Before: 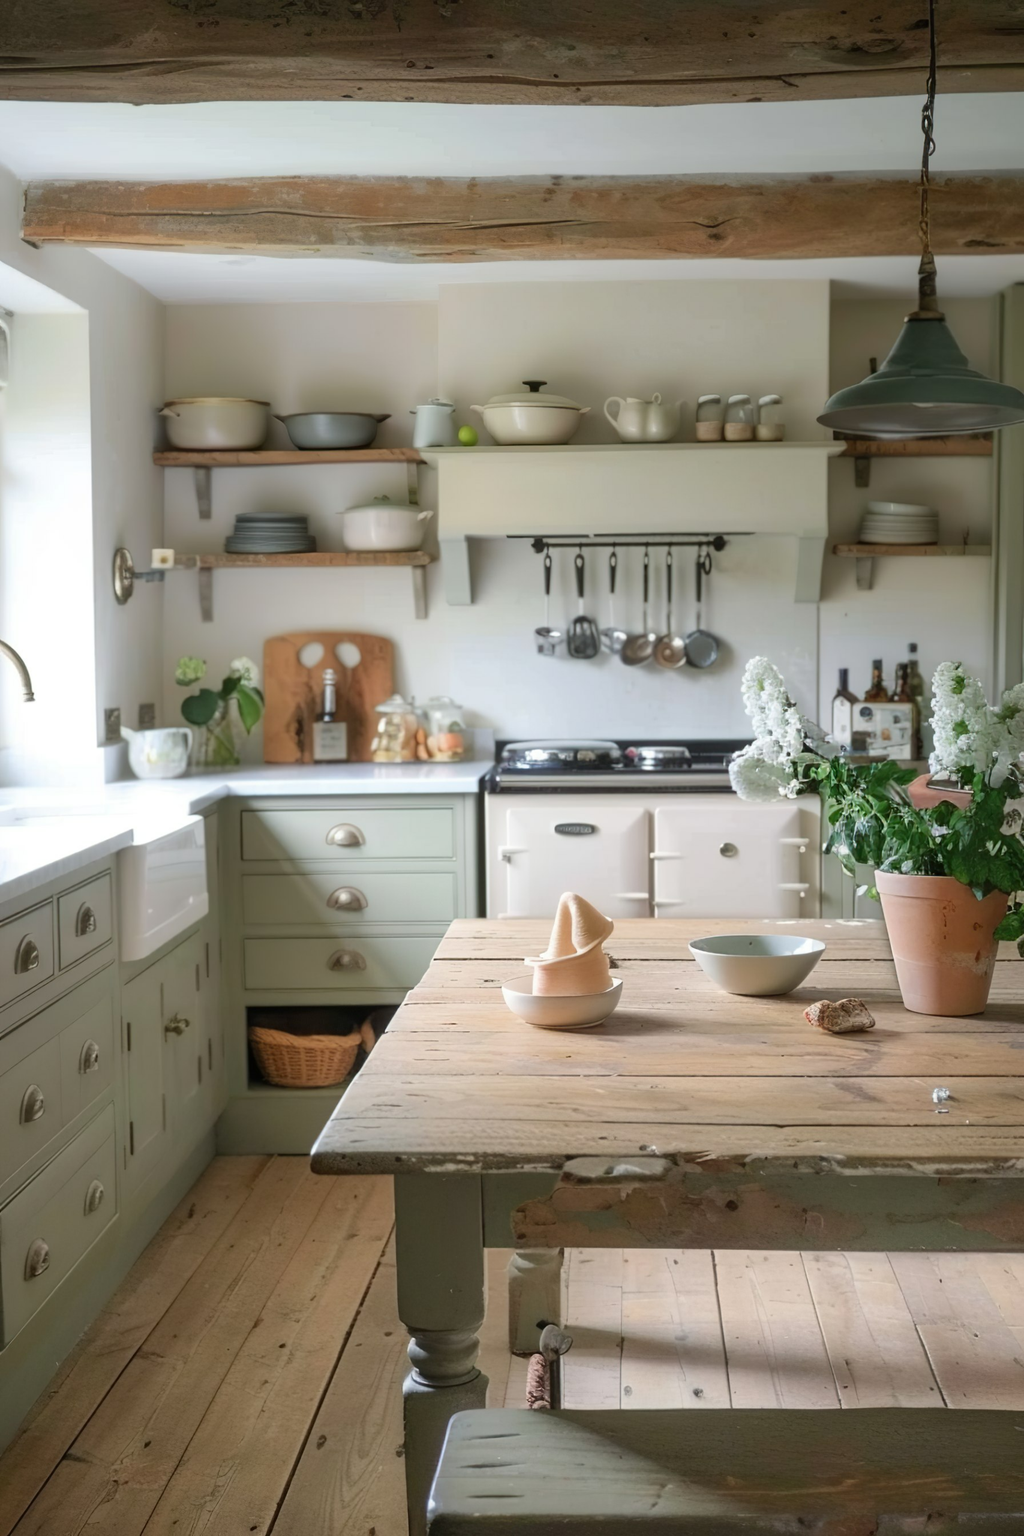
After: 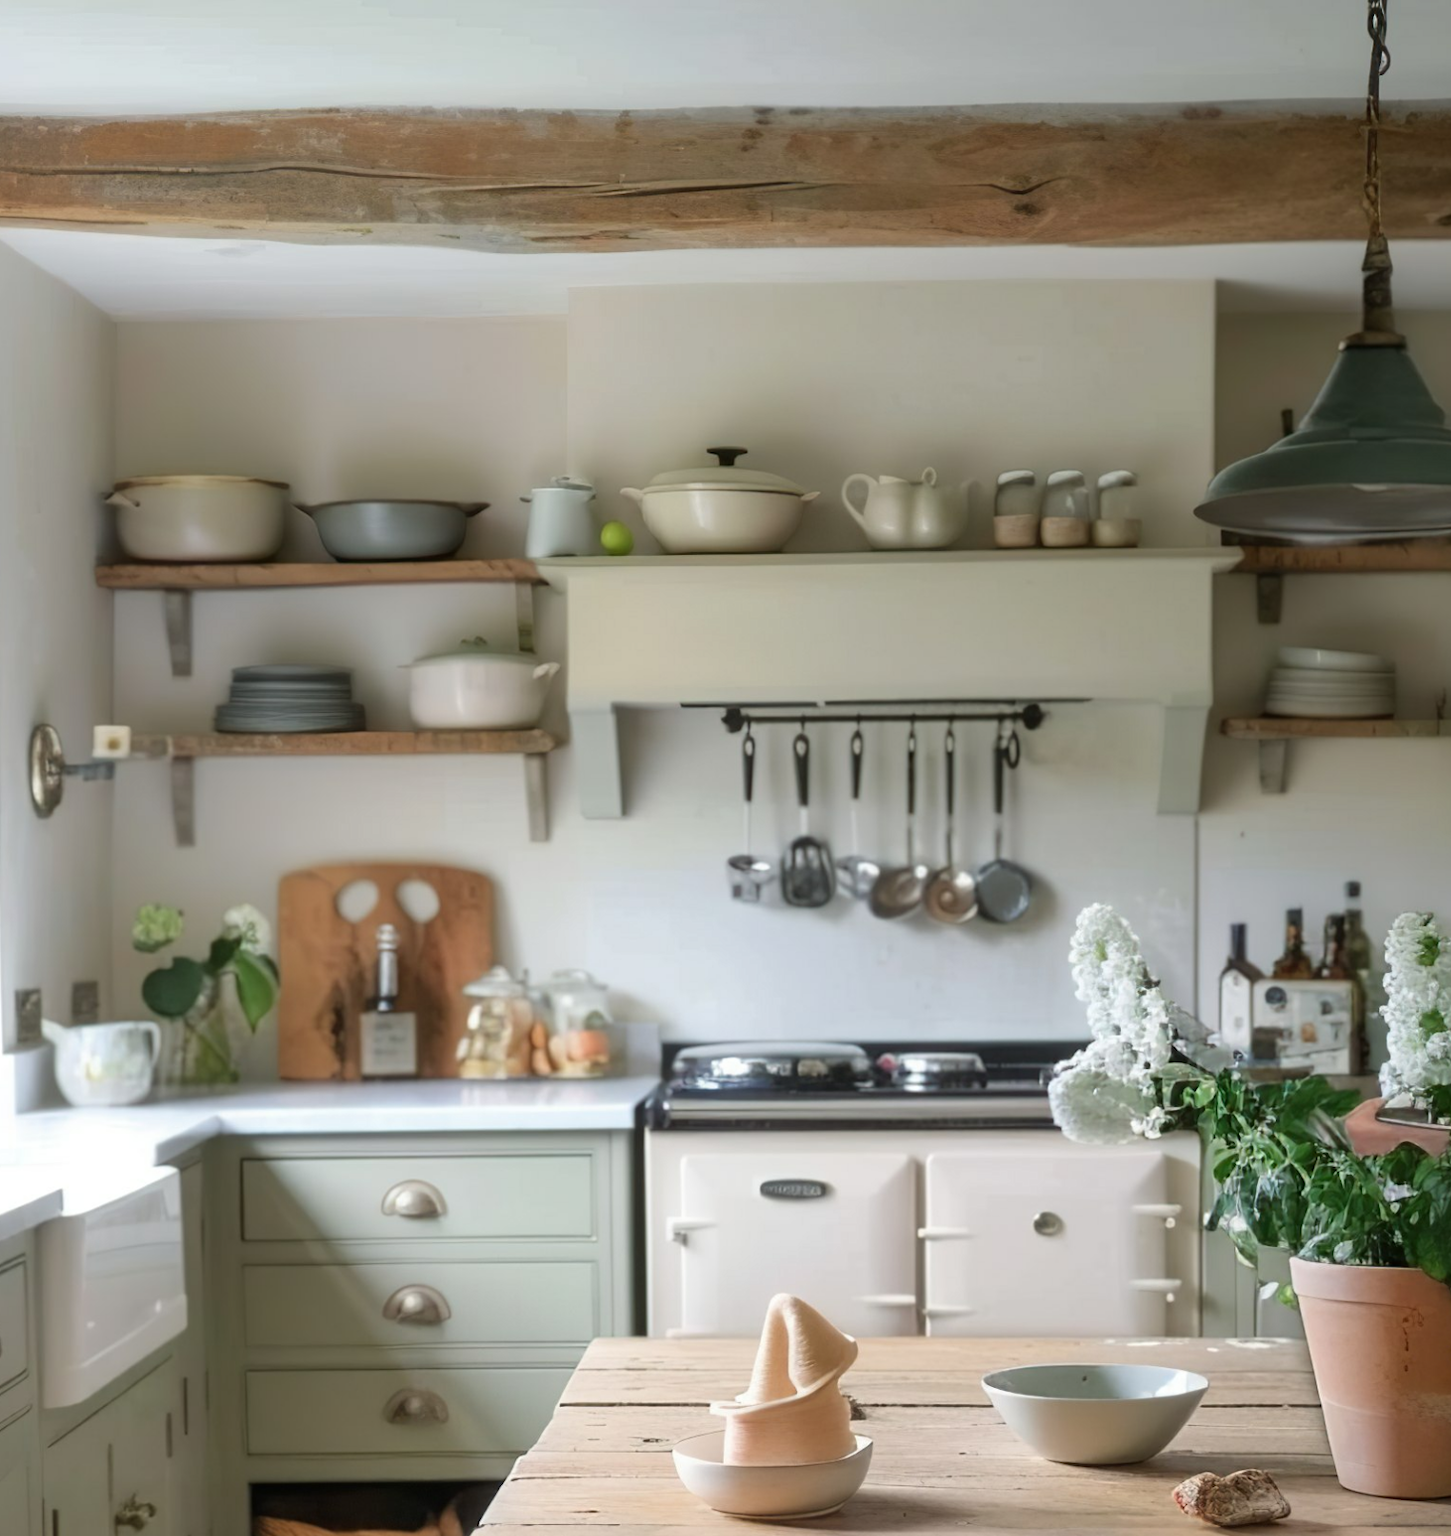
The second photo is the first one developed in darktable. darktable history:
levels: levels [0, 0.51, 1]
crop and rotate: left 9.345%, top 7.22%, right 4.982%, bottom 32.331%
